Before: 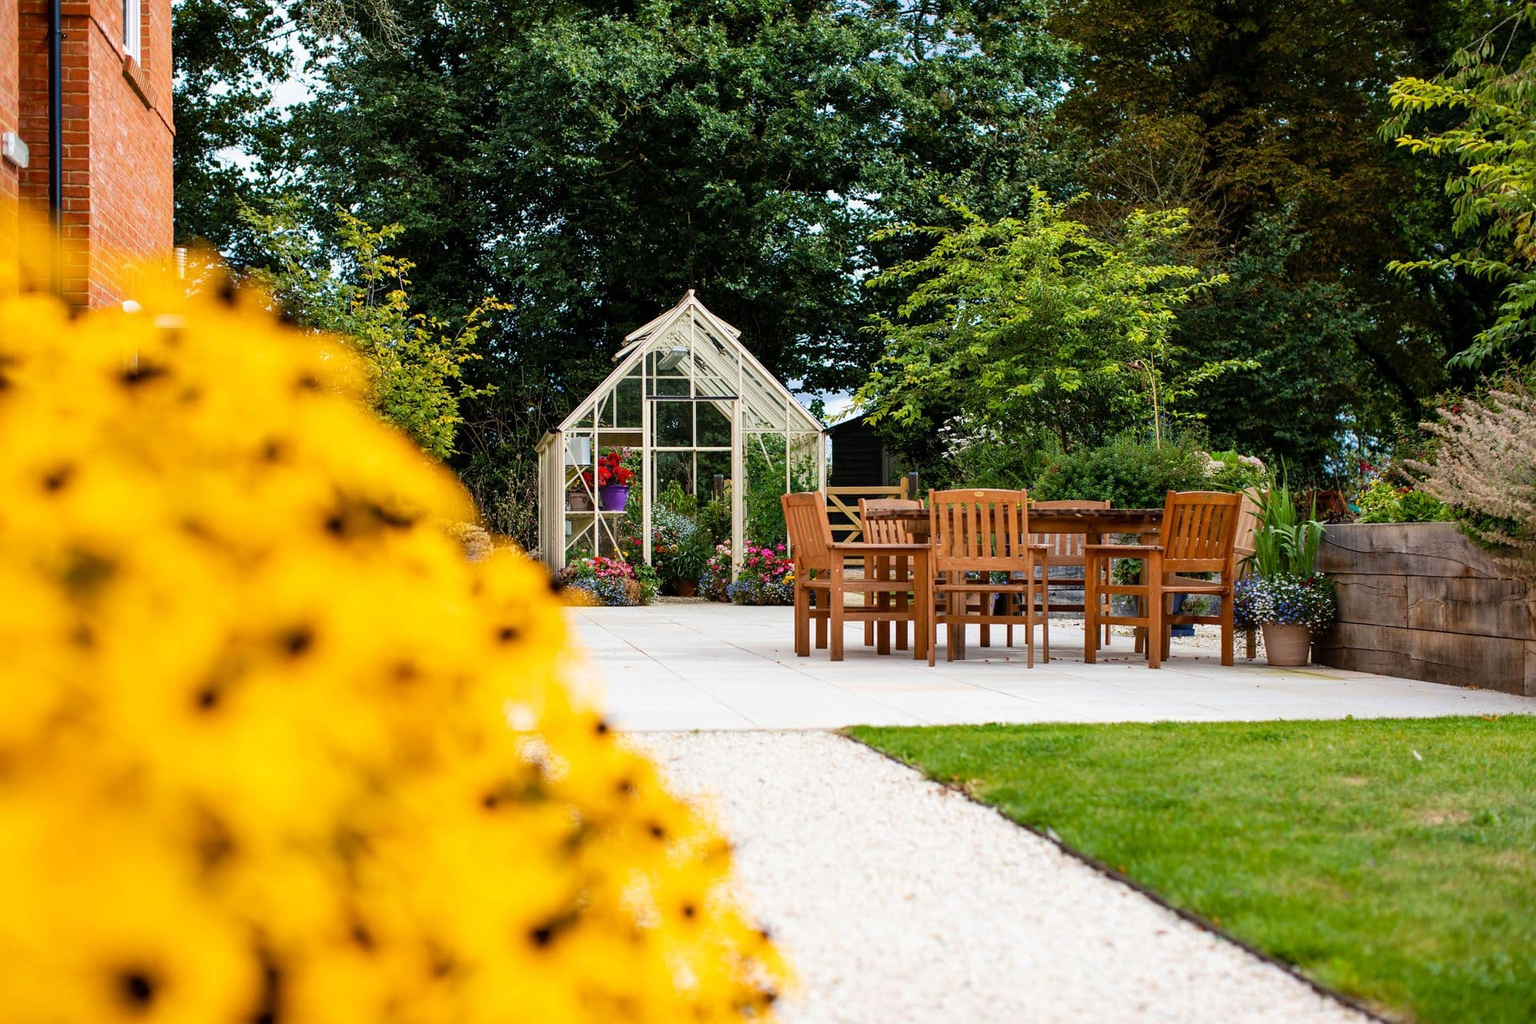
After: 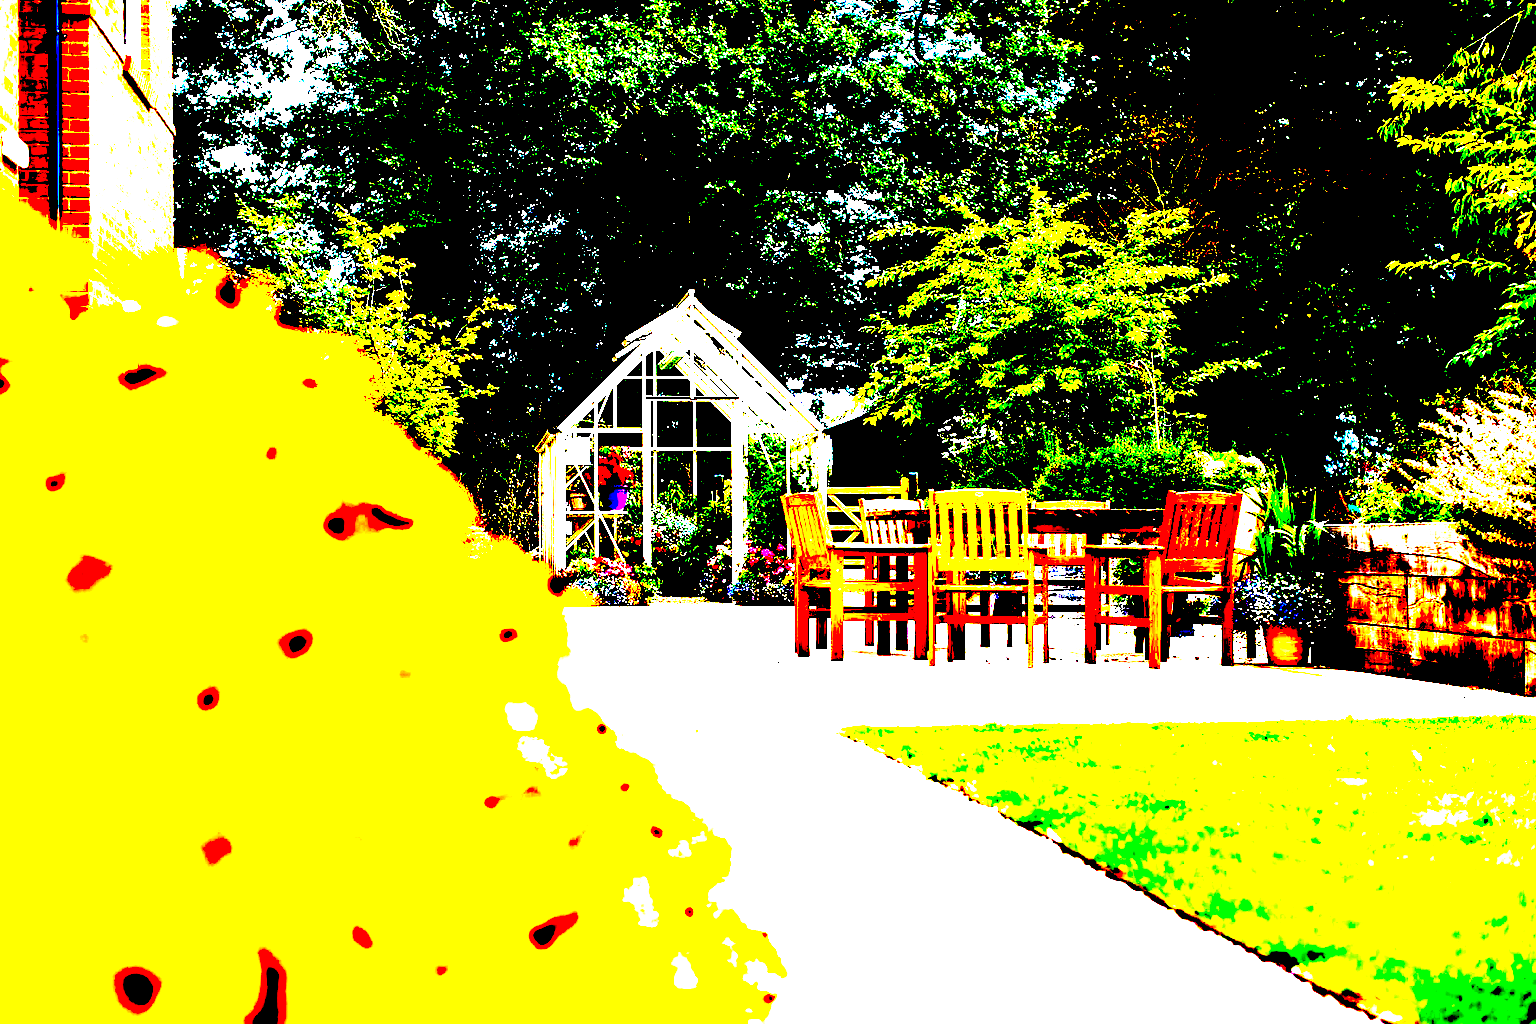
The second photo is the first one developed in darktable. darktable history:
exposure: black level correction 0.099, exposure 3.027 EV, compensate highlight preservation false
